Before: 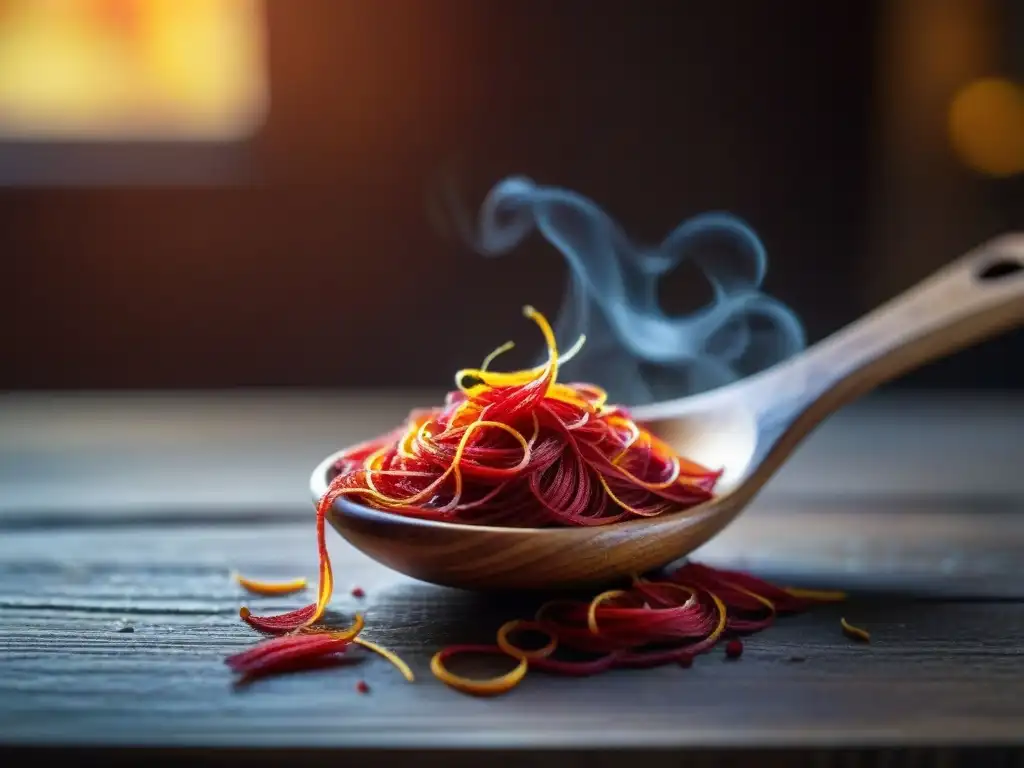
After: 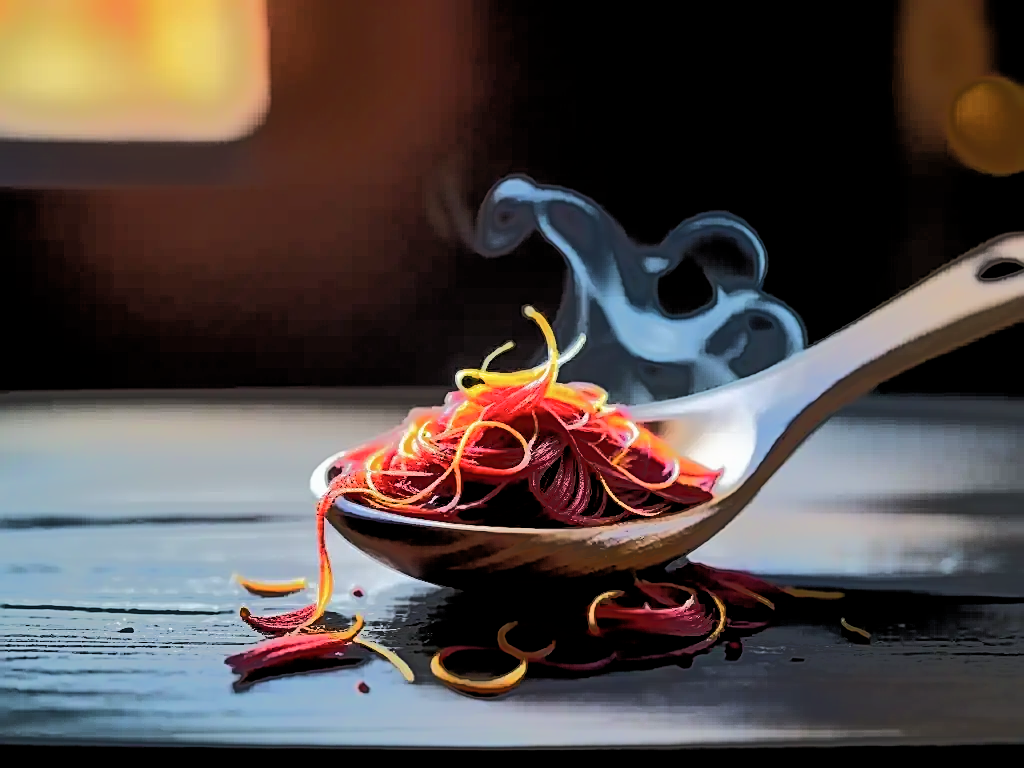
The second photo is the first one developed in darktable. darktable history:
filmic rgb: black relative exposure -6.27 EV, white relative exposure 2.79 EV, threshold 3.02 EV, target black luminance 0%, hardness 4.63, latitude 68.32%, contrast 1.291, shadows ↔ highlights balance -3.19%, enable highlight reconstruction true
shadows and highlights: radius 336.86, shadows 28.43, soften with gaussian
sharpen: on, module defaults
tone equalizer: -7 EV -0.623 EV, -6 EV 0.992 EV, -5 EV -0.463 EV, -4 EV 0.437 EV, -3 EV 0.421 EV, -2 EV 0.131 EV, -1 EV -0.168 EV, +0 EV -0.409 EV, edges refinement/feathering 500, mask exposure compensation -1.57 EV, preserve details no
